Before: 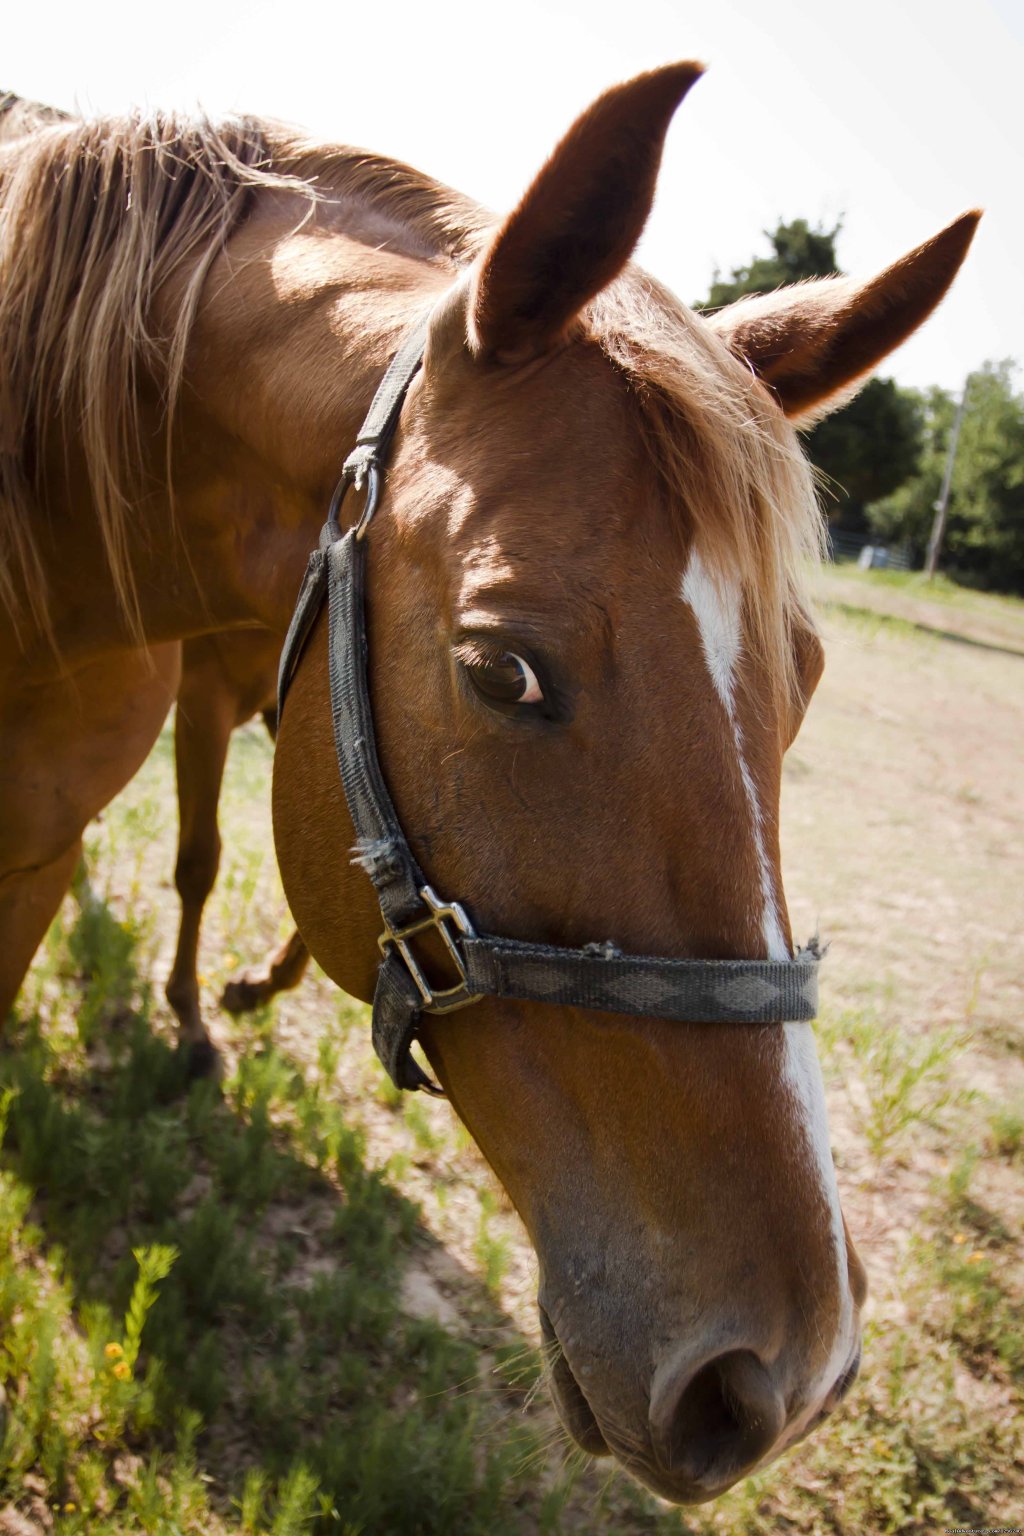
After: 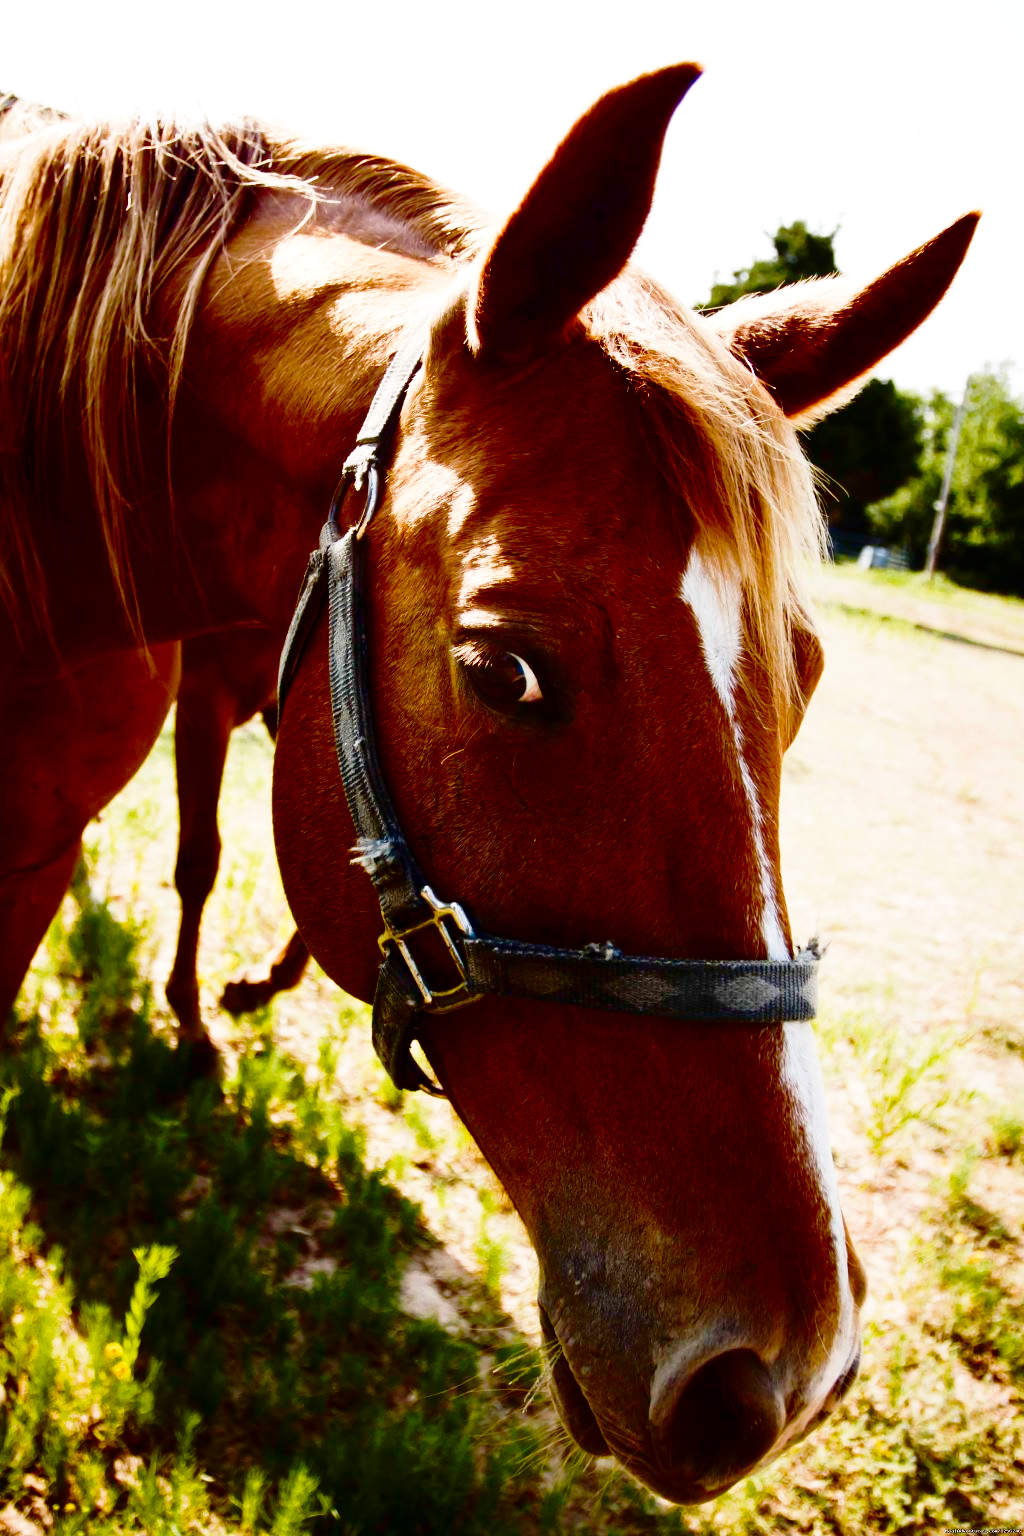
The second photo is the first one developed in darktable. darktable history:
contrast brightness saturation: contrast 0.191, brightness -0.232, saturation 0.109
base curve: curves: ch0 [(0, 0) (0.036, 0.037) (0.121, 0.228) (0.46, 0.76) (0.859, 0.983) (1, 1)], preserve colors none
color balance rgb: perceptual saturation grading › global saturation 39.584%, perceptual saturation grading › highlights -50.12%, perceptual saturation grading › shadows 30.221%, global vibrance 20%
